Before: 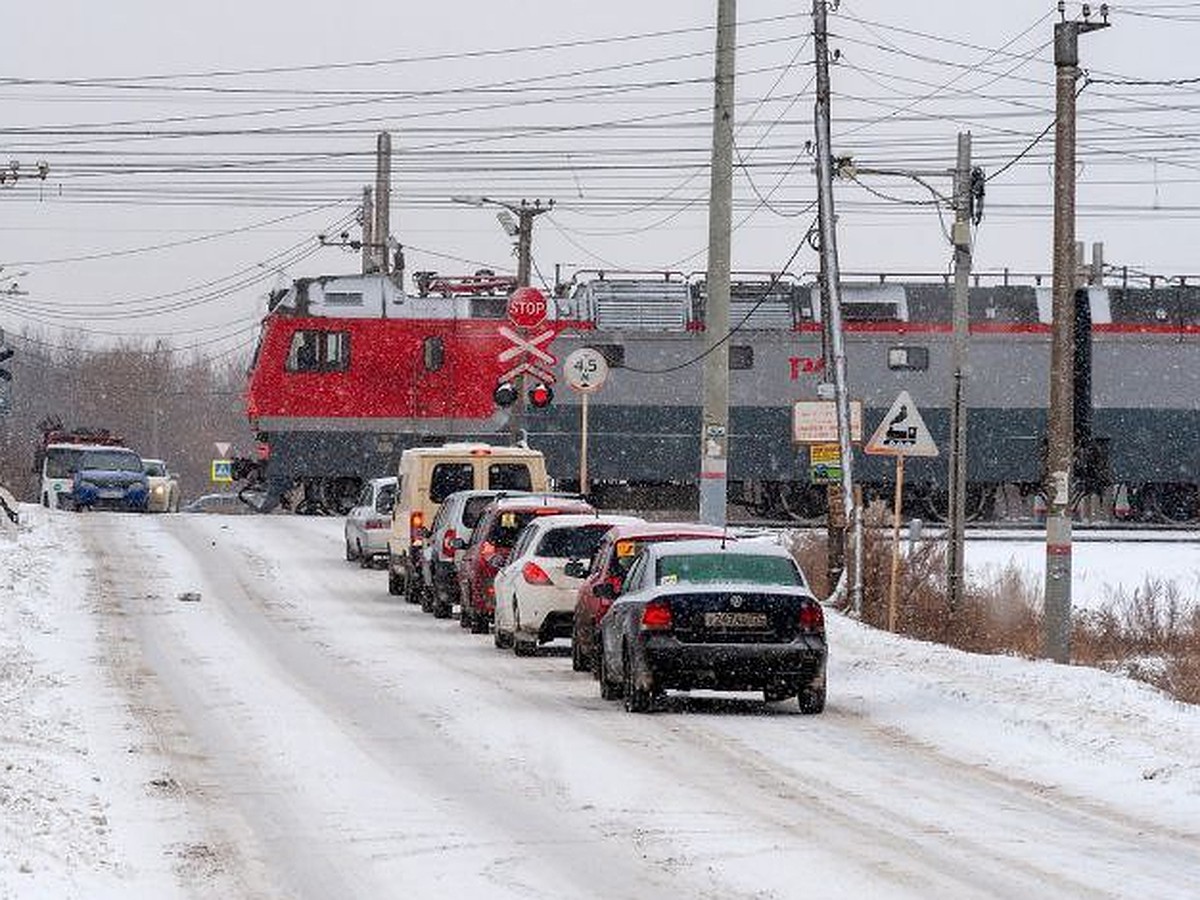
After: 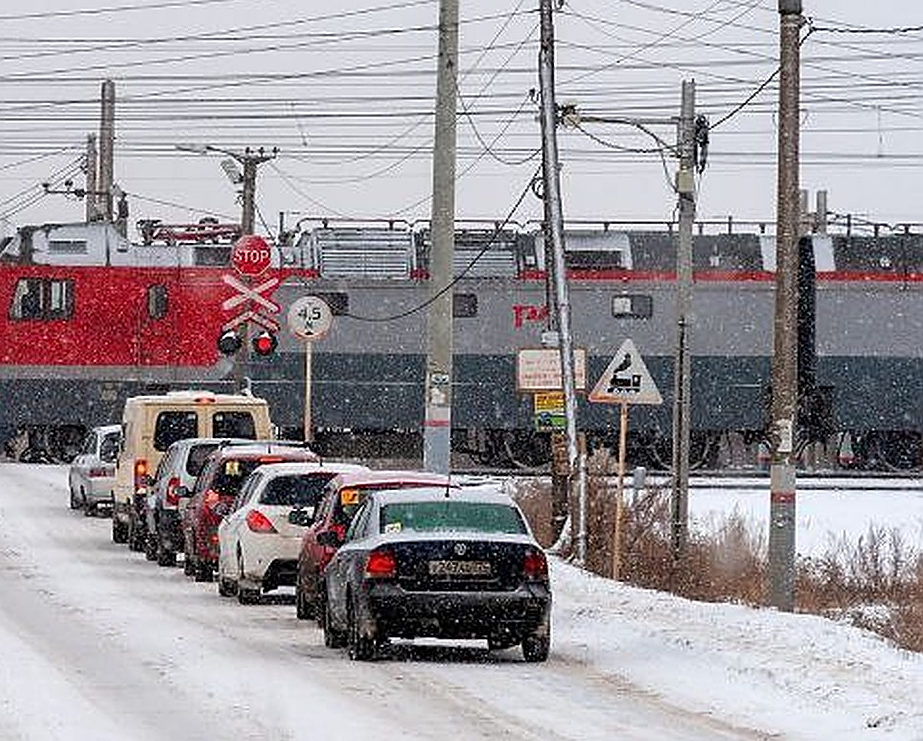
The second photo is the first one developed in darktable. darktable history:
crop: left 23.038%, top 5.871%, bottom 11.736%
sharpen: on, module defaults
